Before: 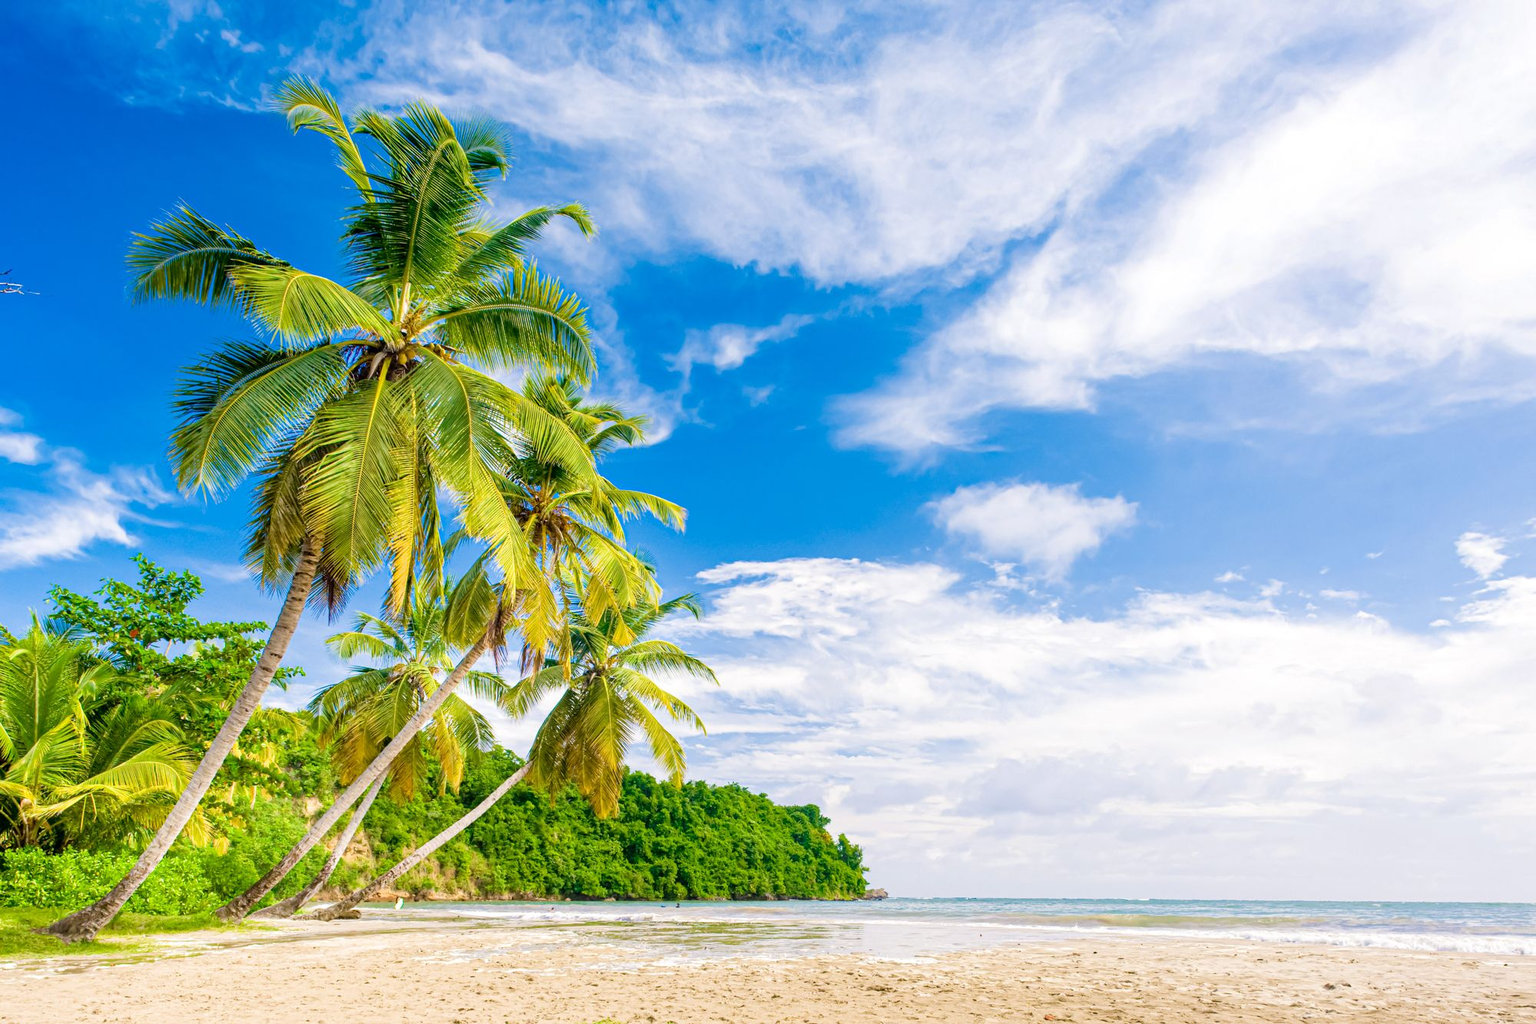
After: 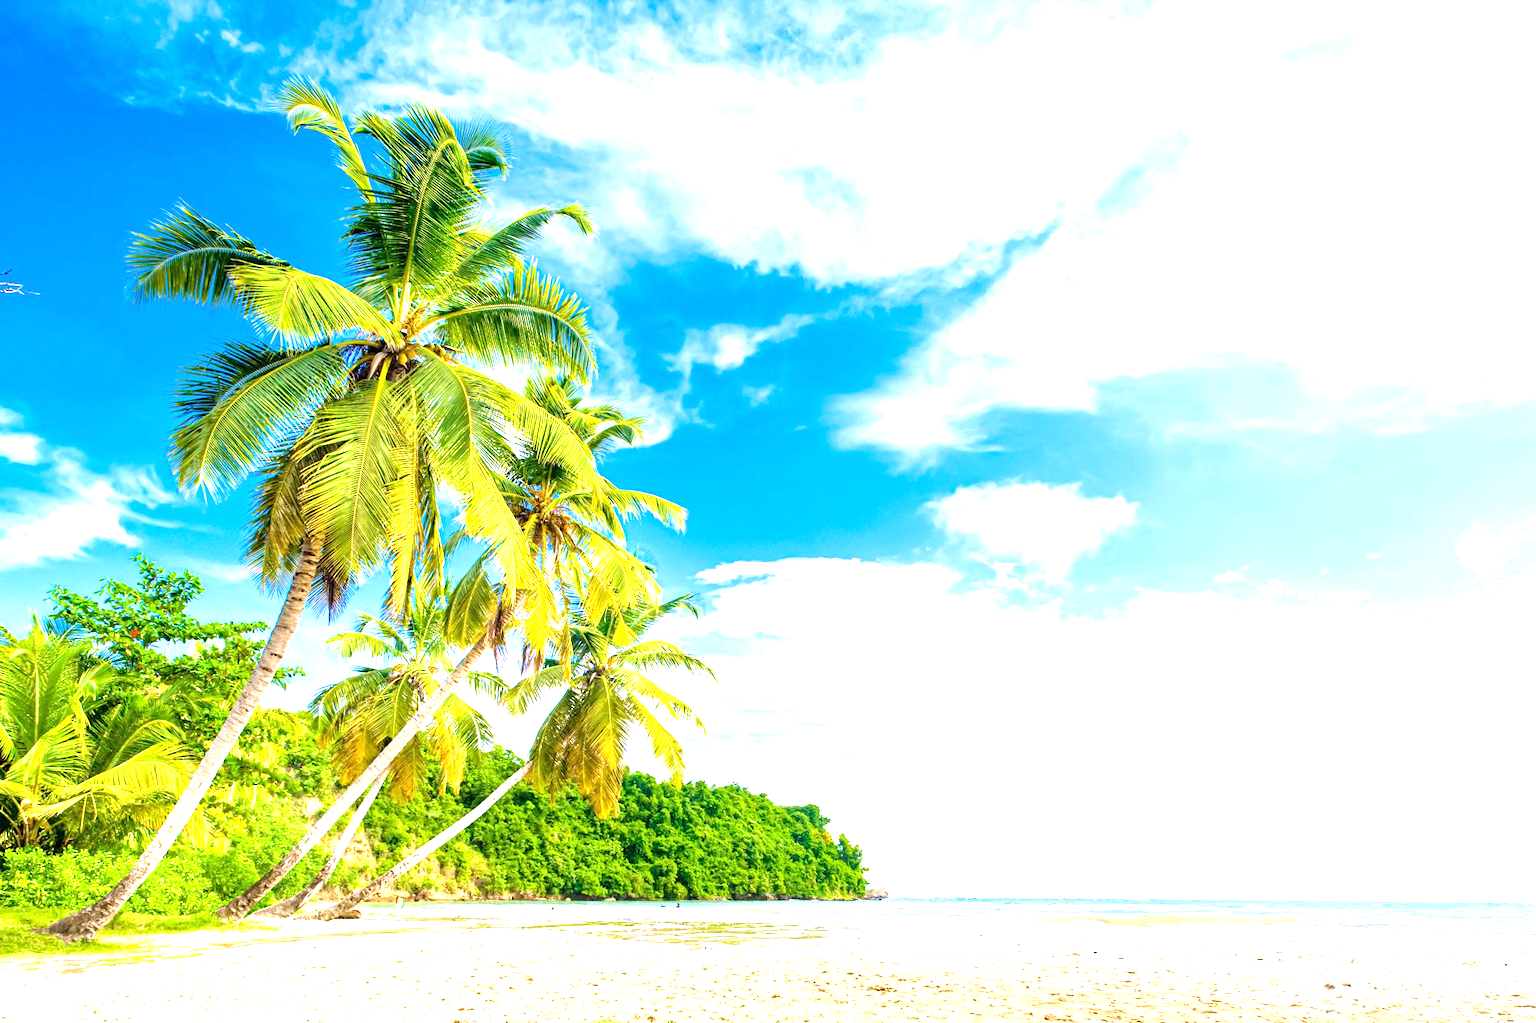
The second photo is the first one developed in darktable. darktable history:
exposure: exposure 1.164 EV, compensate highlight preservation false
